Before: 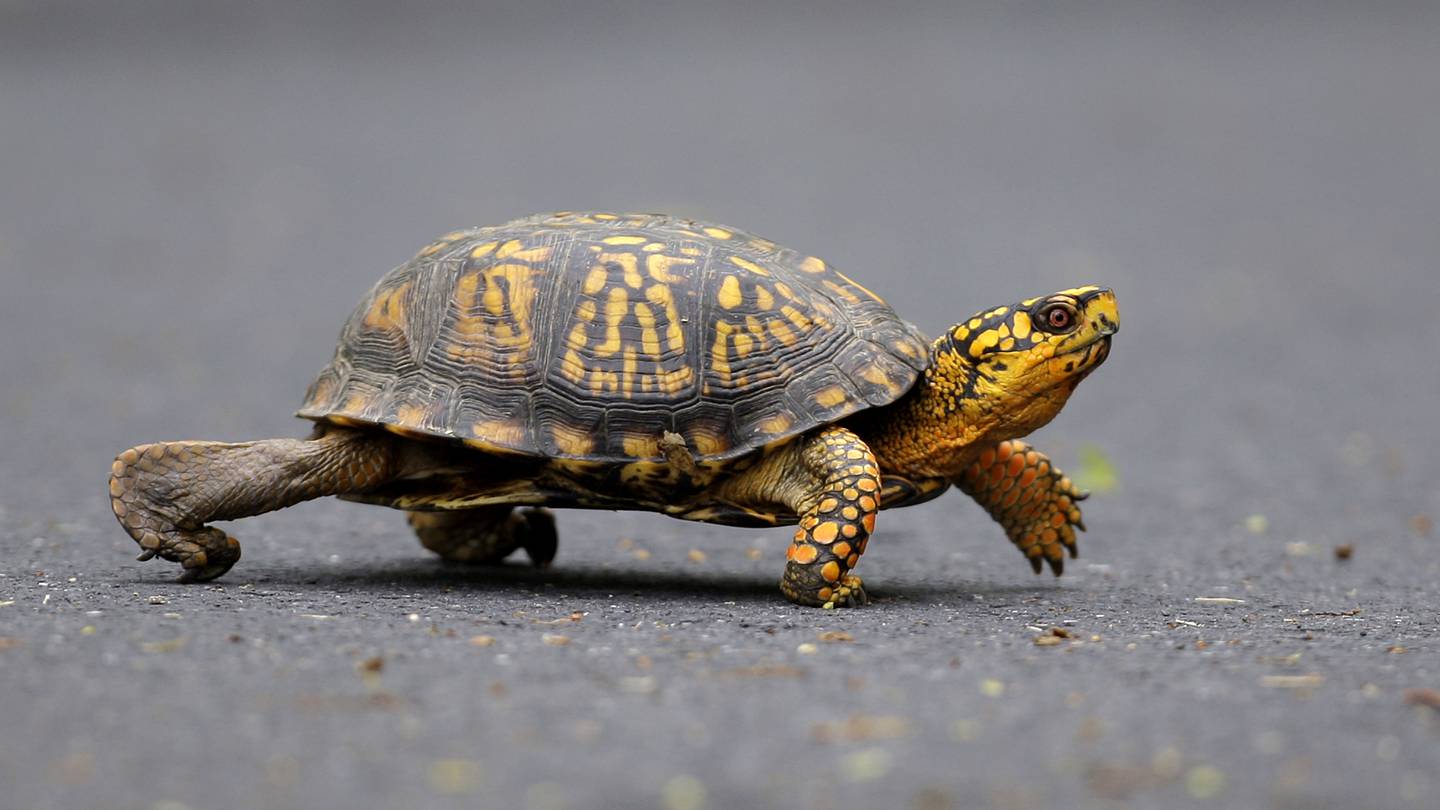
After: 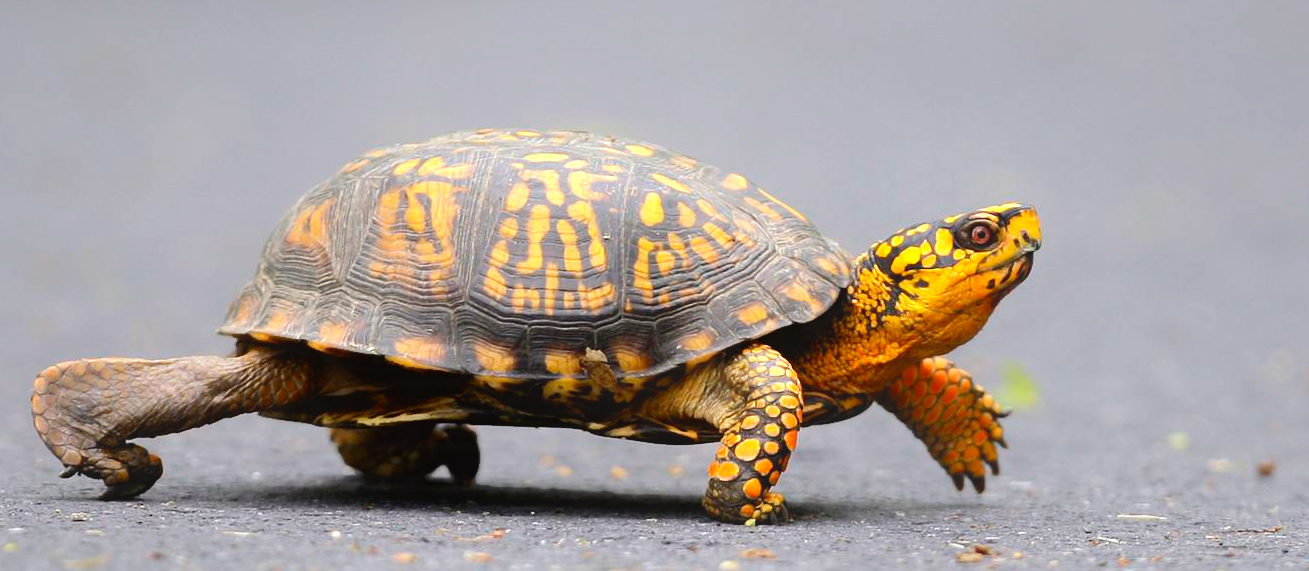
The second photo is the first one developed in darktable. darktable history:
contrast equalizer: octaves 7, y [[0.6 ×6], [0.55 ×6], [0 ×6], [0 ×6], [0 ×6]], mix -0.987
exposure: exposure 0.774 EV, compensate highlight preservation false
crop: left 5.486%, top 10.336%, right 3.59%, bottom 19.119%
contrast brightness saturation: saturation 0.13
